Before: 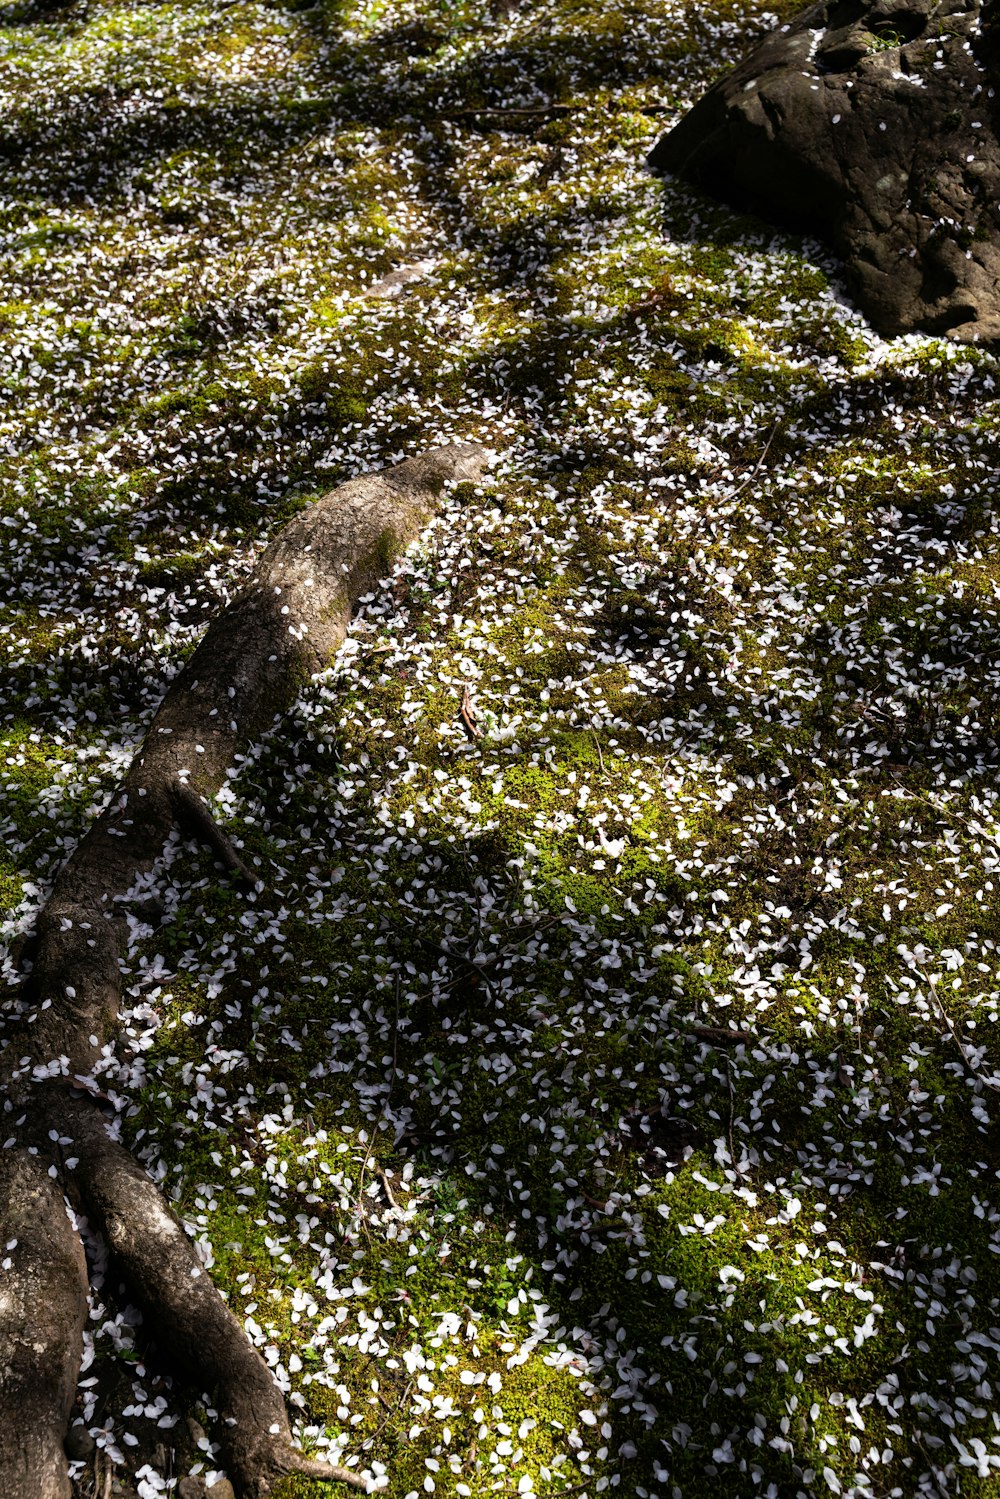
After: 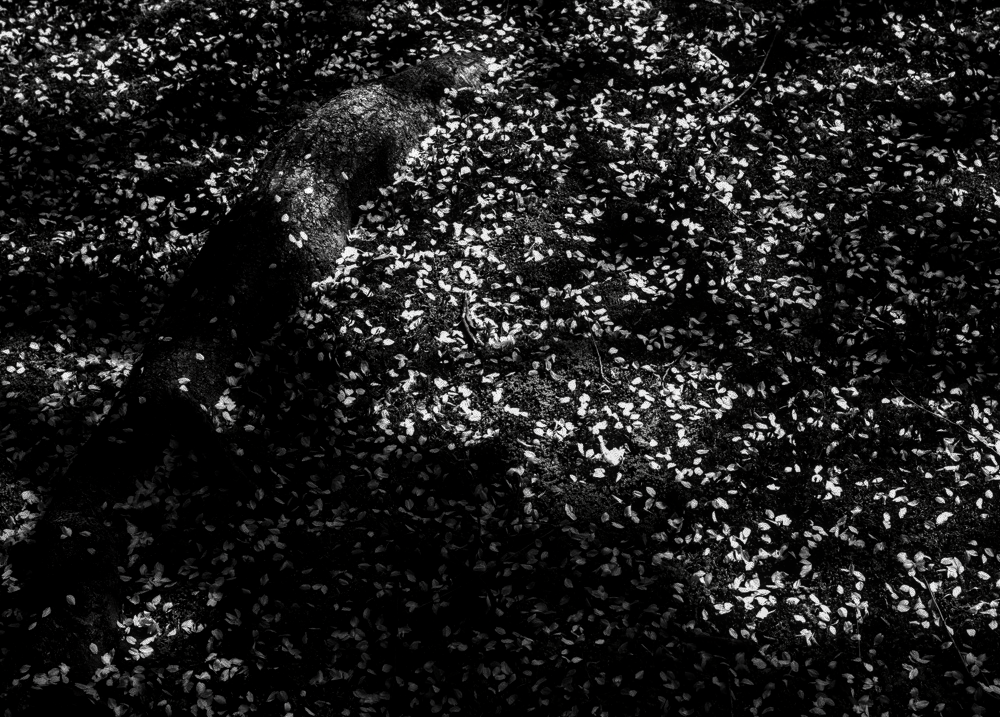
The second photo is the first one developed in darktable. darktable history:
local contrast: on, module defaults
color zones: curves: ch0 [(0, 0.466) (0.128, 0.466) (0.25, 0.5) (0.375, 0.456) (0.5, 0.5) (0.625, 0.5) (0.737, 0.652) (0.875, 0.5)]; ch1 [(0, 0.603) (0.125, 0.618) (0.261, 0.348) (0.372, 0.353) (0.497, 0.363) (0.611, 0.45) (0.731, 0.427) (0.875, 0.518) (0.998, 0.652)]; ch2 [(0, 0.559) (0.125, 0.451) (0.253, 0.564) (0.37, 0.578) (0.5, 0.466) (0.625, 0.471) (0.731, 0.471) (0.88, 0.485)]
crop and rotate: top 26.173%, bottom 25.947%
contrast brightness saturation: contrast 0.022, brightness -0.981, saturation -0.985
